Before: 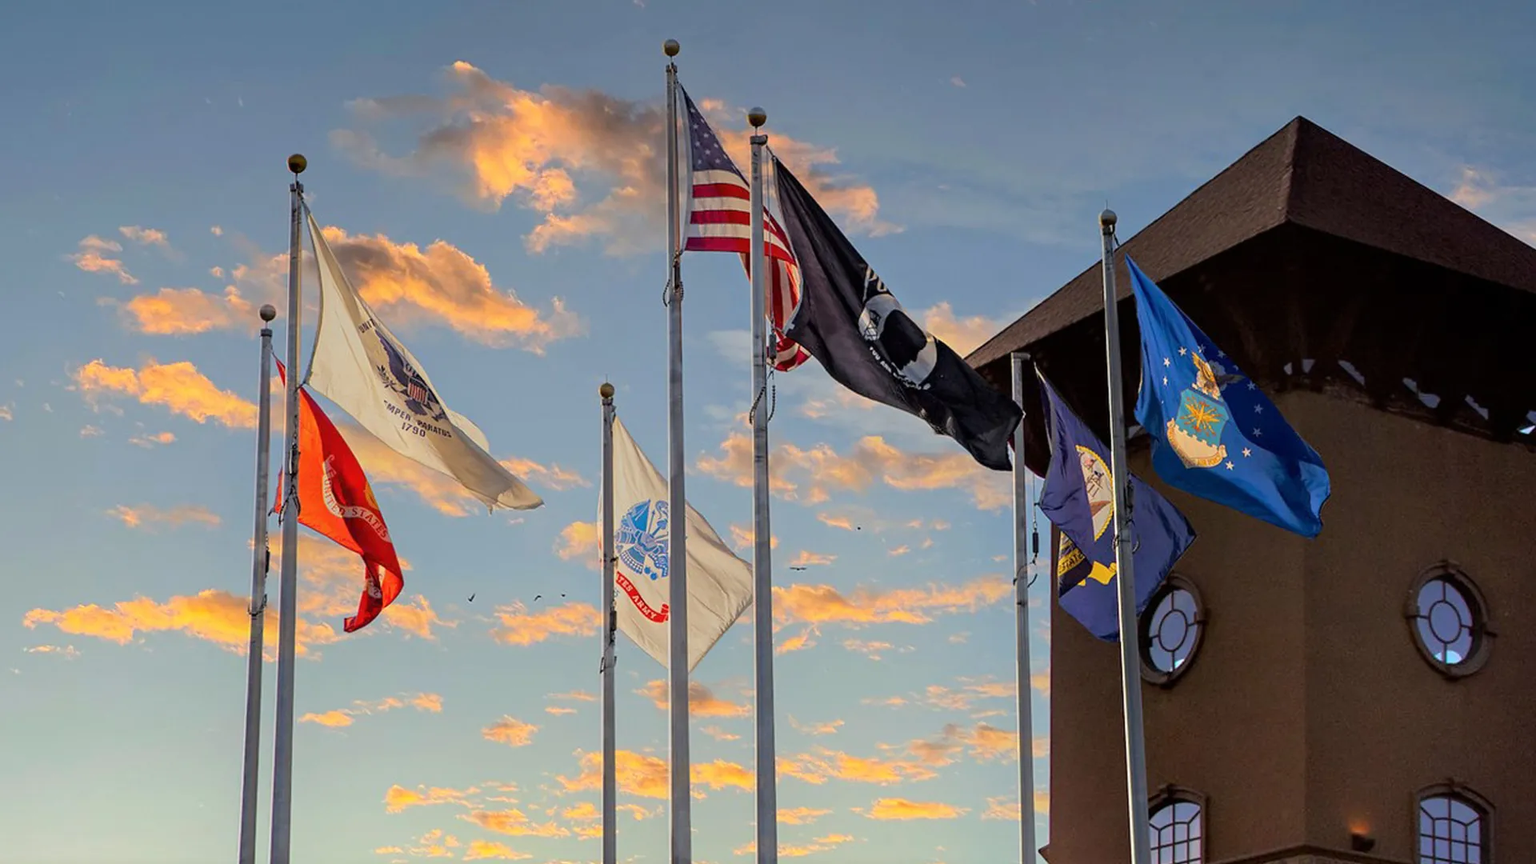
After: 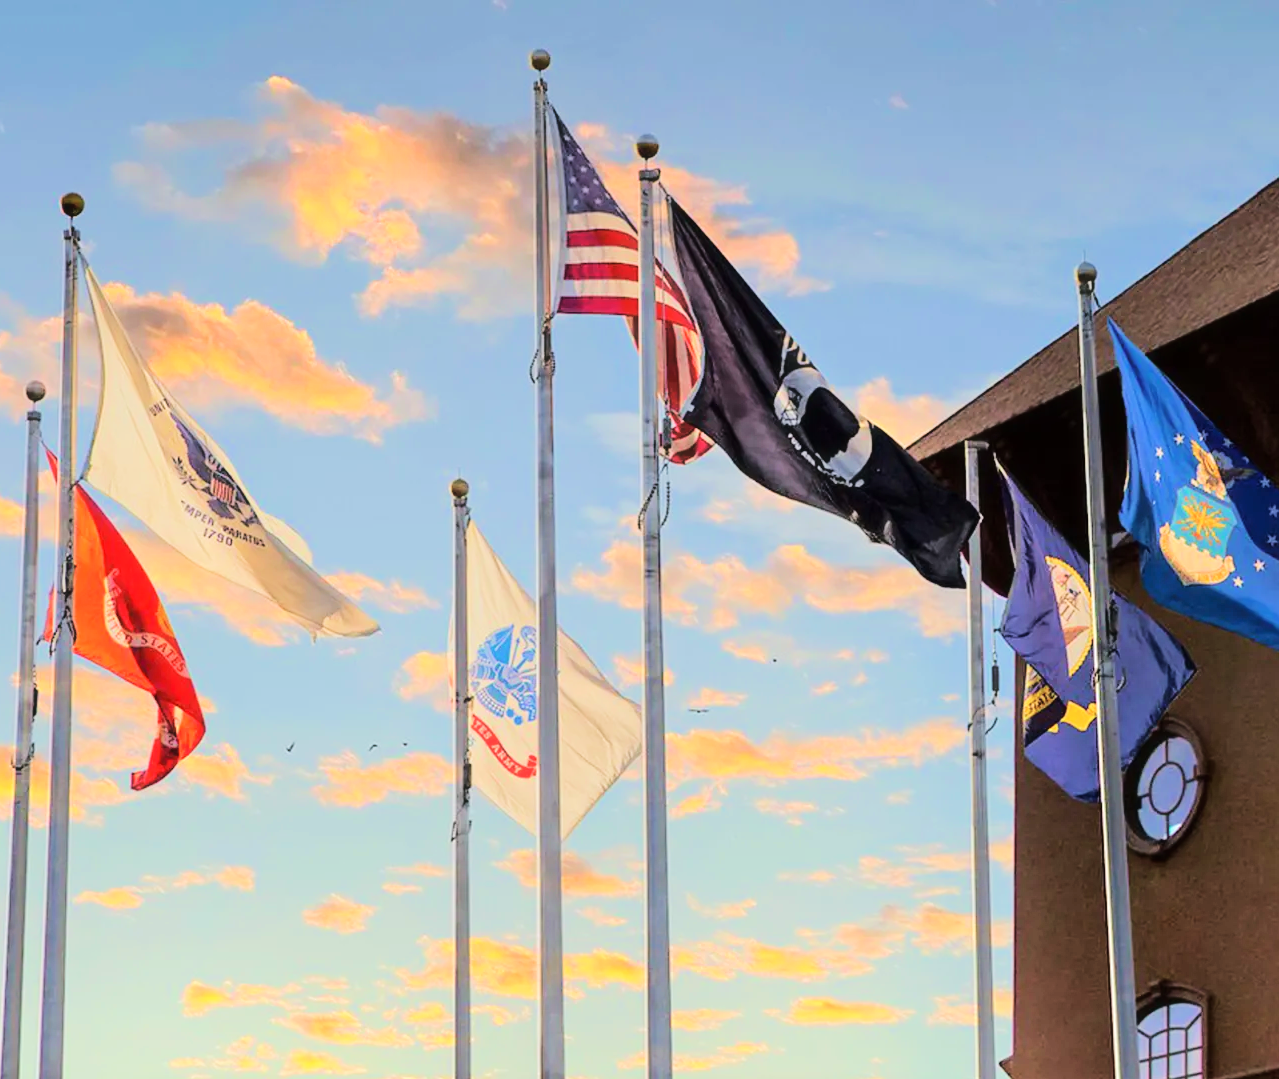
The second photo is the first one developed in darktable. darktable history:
tone equalizer: -7 EV 0.161 EV, -6 EV 0.573 EV, -5 EV 1.18 EV, -4 EV 1.3 EV, -3 EV 1.12 EV, -2 EV 0.6 EV, -1 EV 0.16 EV, edges refinement/feathering 500, mask exposure compensation -1.57 EV, preserve details no
haze removal: strength -0.061, compatibility mode true, adaptive false
crop and rotate: left 15.579%, right 17.783%
velvia: on, module defaults
